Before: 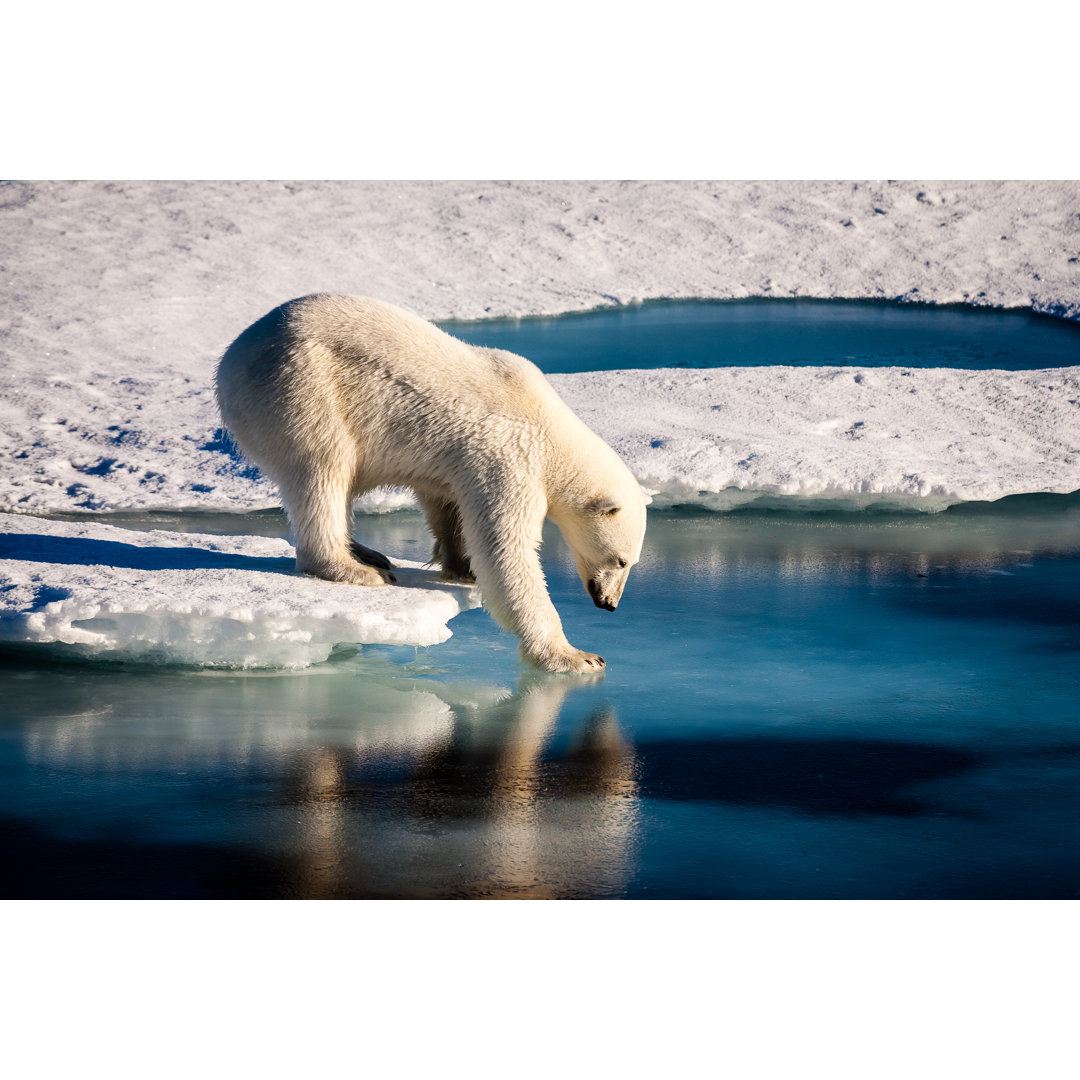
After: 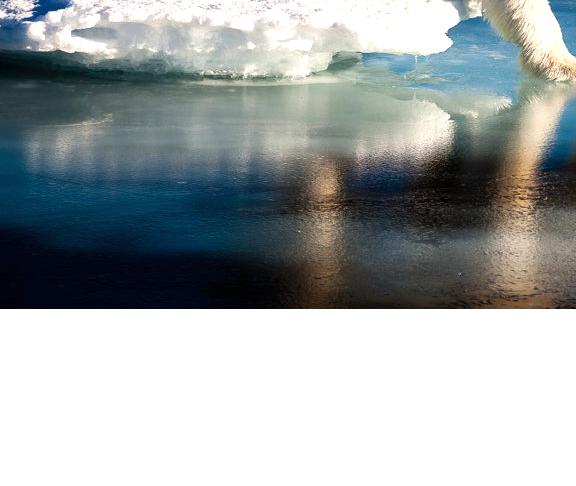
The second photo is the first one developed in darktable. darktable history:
exposure: black level correction 0, exposure 0.589 EV, compensate exposure bias true, compensate highlight preservation false
shadows and highlights: radius 127.92, shadows 30.36, highlights -31.09, low approximation 0.01, soften with gaussian
crop and rotate: top 54.793%, right 46.621%, bottom 0.167%
